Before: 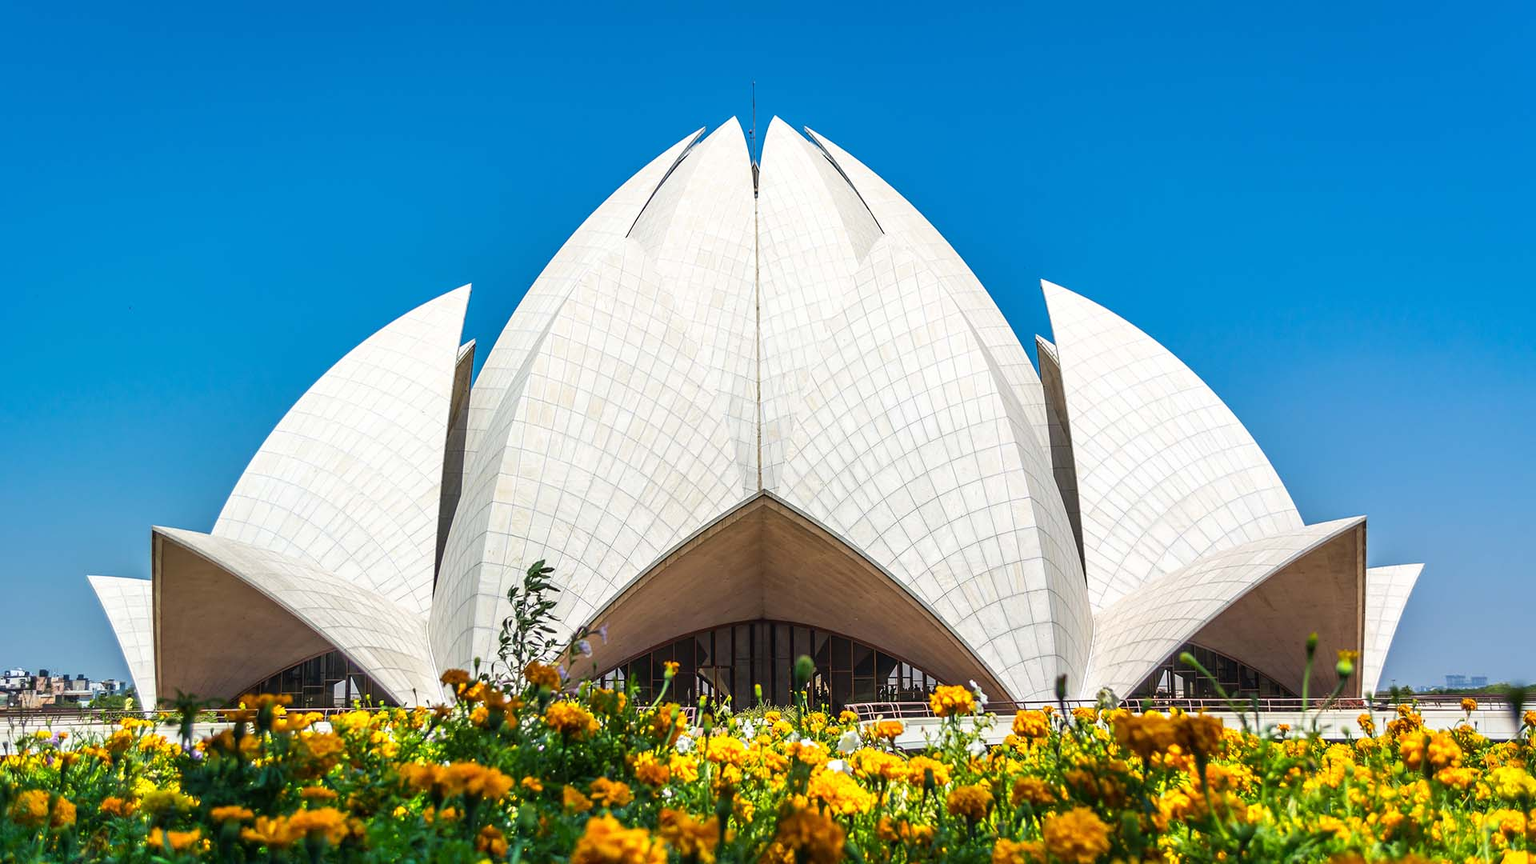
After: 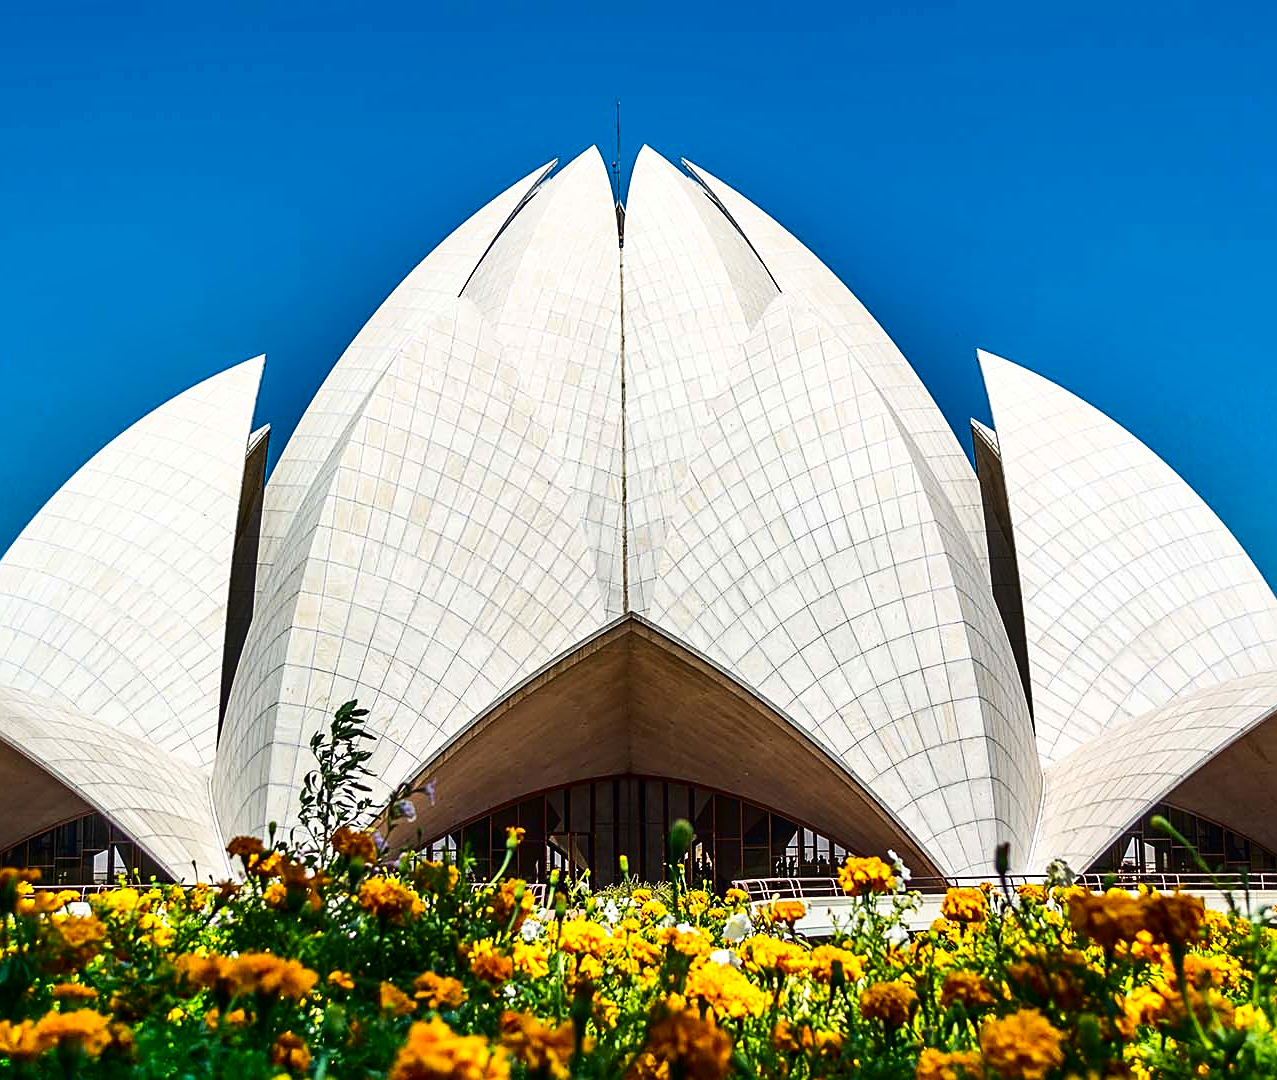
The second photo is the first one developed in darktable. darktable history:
contrast brightness saturation: contrast 0.2, brightness -0.11, saturation 0.1
shadows and highlights: soften with gaussian
crop: left 16.899%, right 16.556%
sharpen: on, module defaults
